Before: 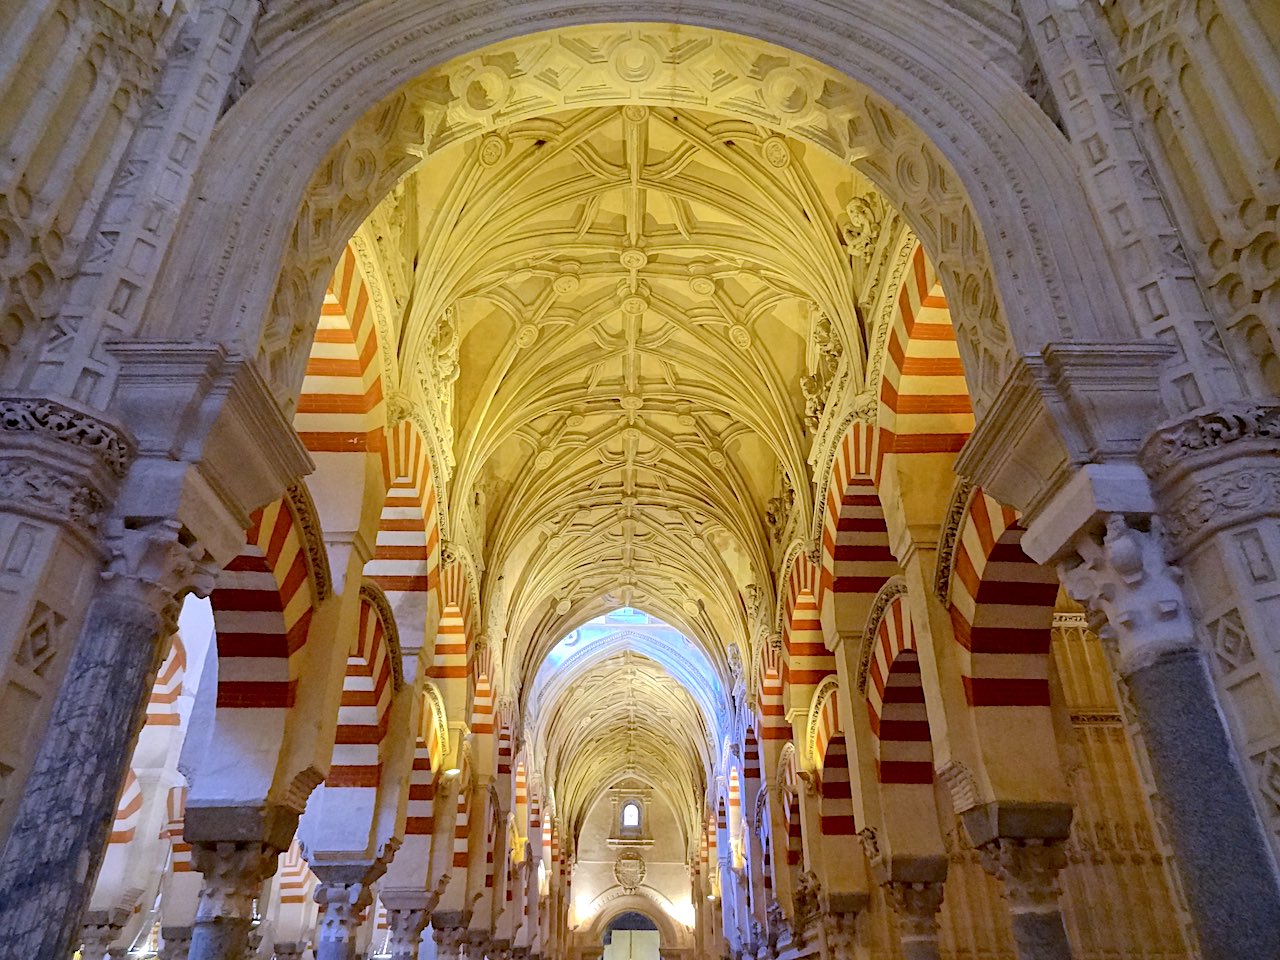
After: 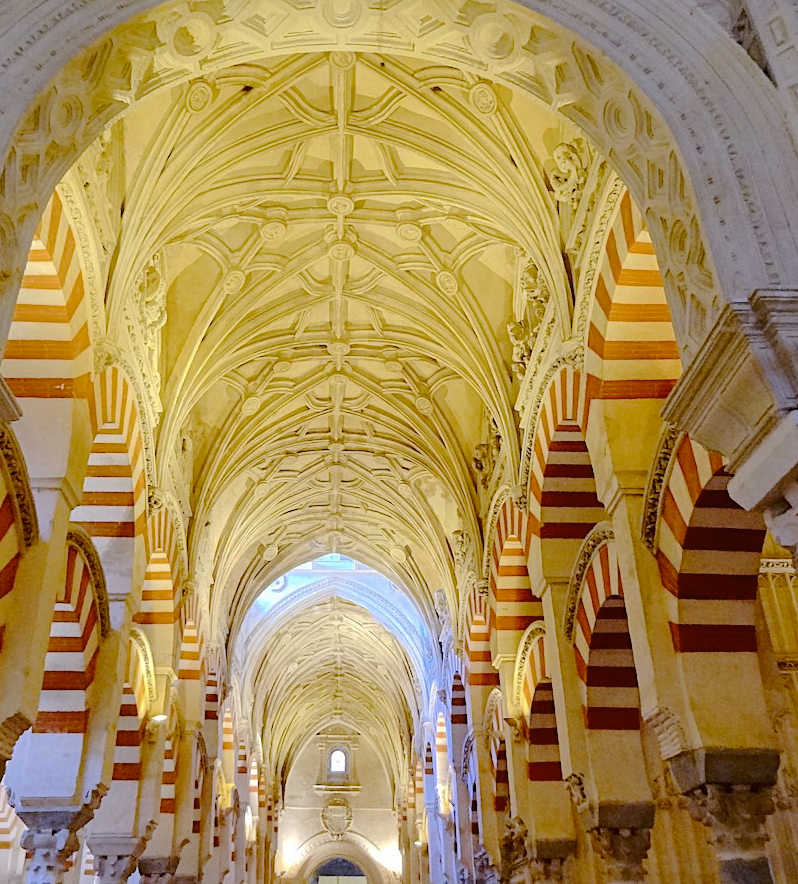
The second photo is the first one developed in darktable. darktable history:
tone curve: curves: ch0 [(0, 0) (0.003, 0.004) (0.011, 0.01) (0.025, 0.025) (0.044, 0.042) (0.069, 0.064) (0.1, 0.093) (0.136, 0.13) (0.177, 0.182) (0.224, 0.241) (0.277, 0.322) (0.335, 0.409) (0.399, 0.482) (0.468, 0.551) (0.543, 0.606) (0.623, 0.672) (0.709, 0.73) (0.801, 0.81) (0.898, 0.885) (1, 1)], preserve colors none
color contrast: green-magenta contrast 0.81
crop and rotate: left 22.918%, top 5.629%, right 14.711%, bottom 2.247%
